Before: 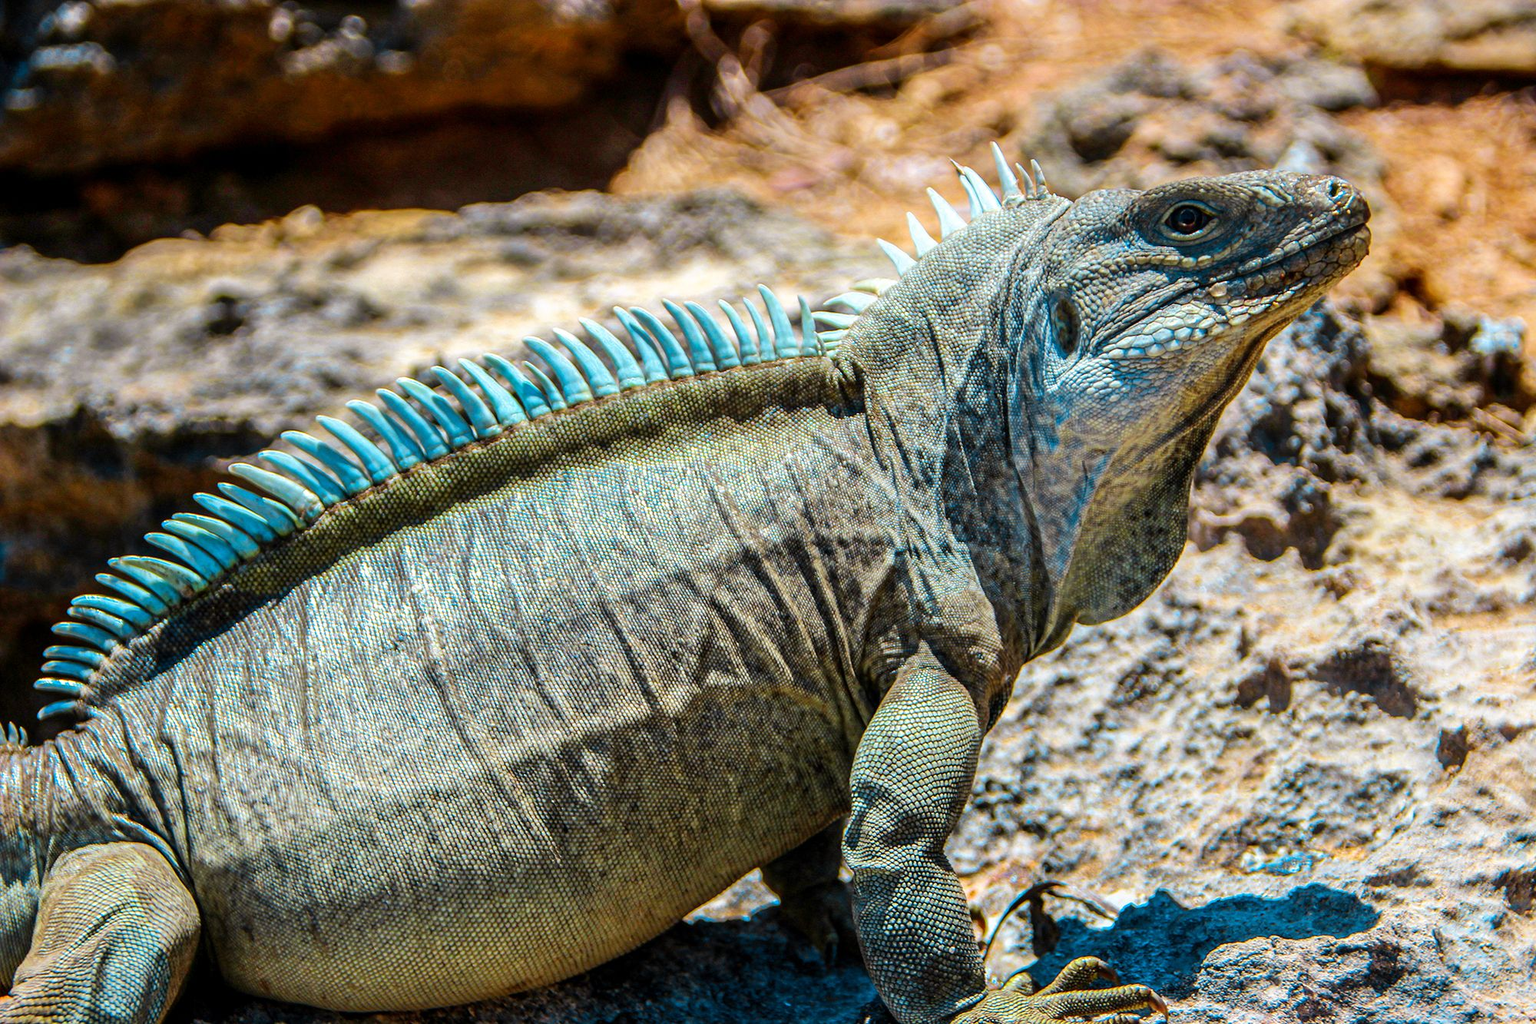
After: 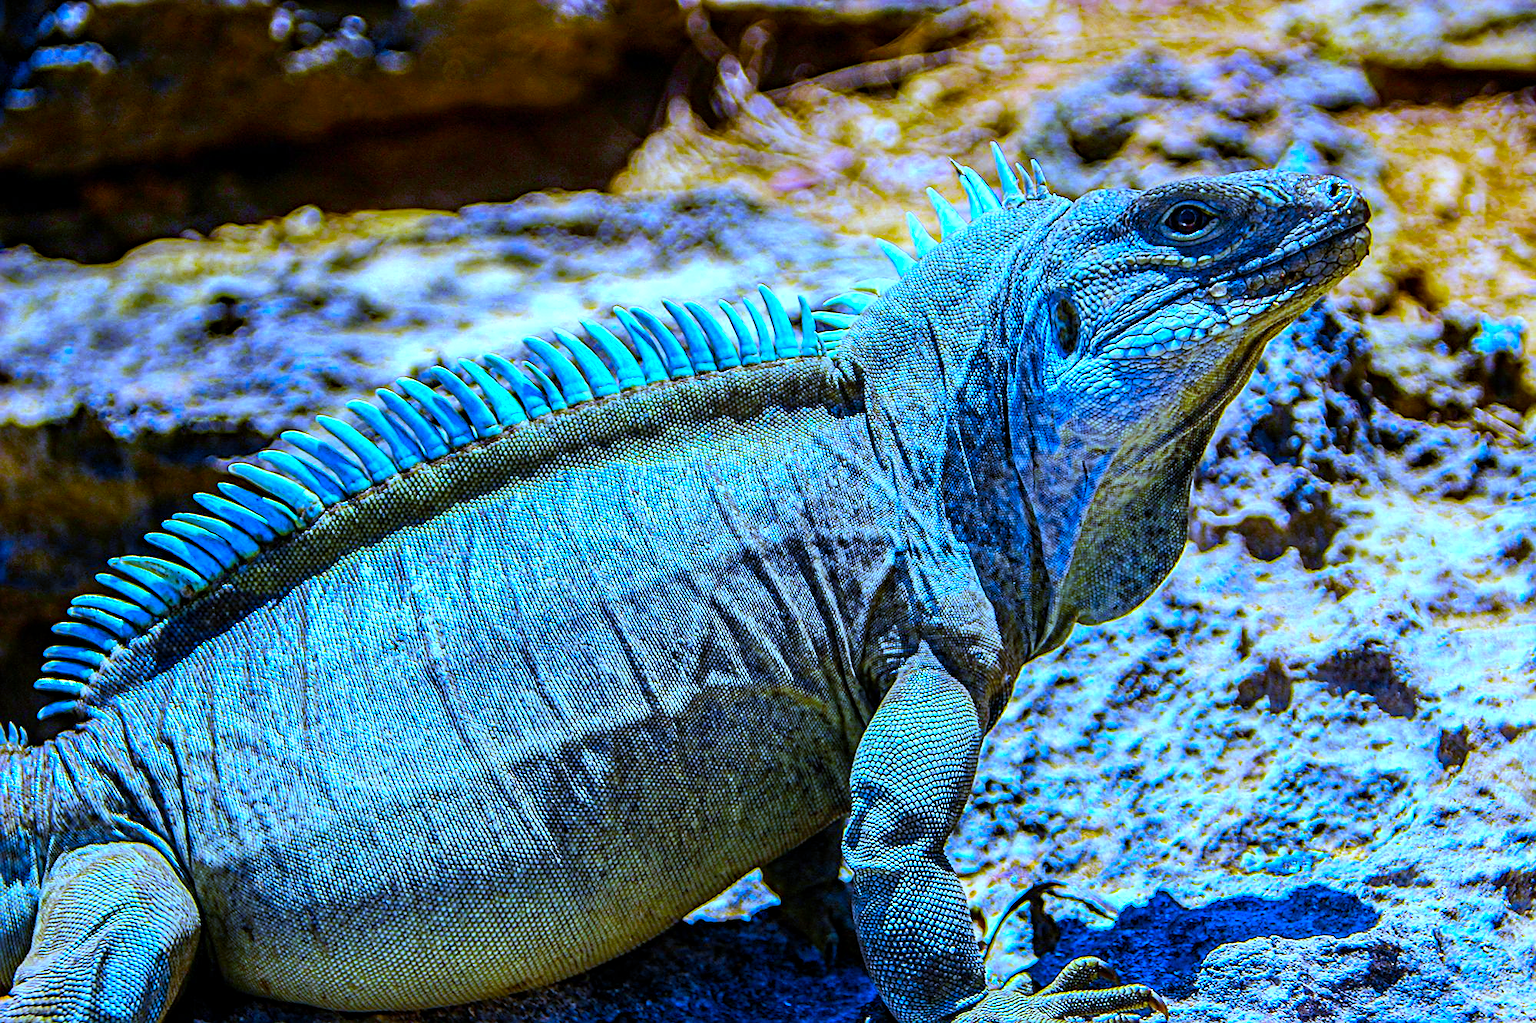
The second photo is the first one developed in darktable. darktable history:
sharpen: on, module defaults
haze removal: strength 0.53, distance 0.925, compatibility mode true, adaptive false
contrast brightness saturation: contrast 0.08, saturation 0.02
color balance rgb: perceptual saturation grading › global saturation 36%, perceptual brilliance grading › global brilliance 10%, global vibrance 20%
white balance: red 0.766, blue 1.537
